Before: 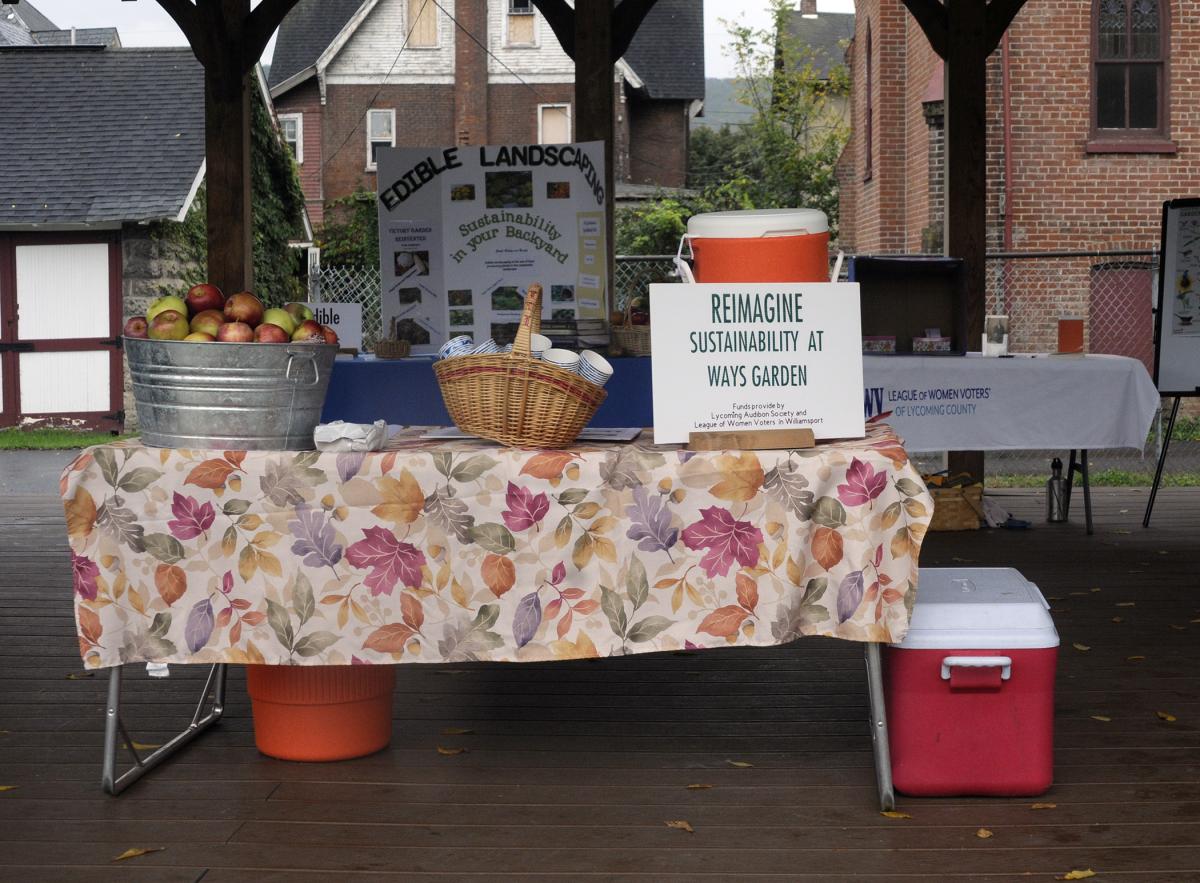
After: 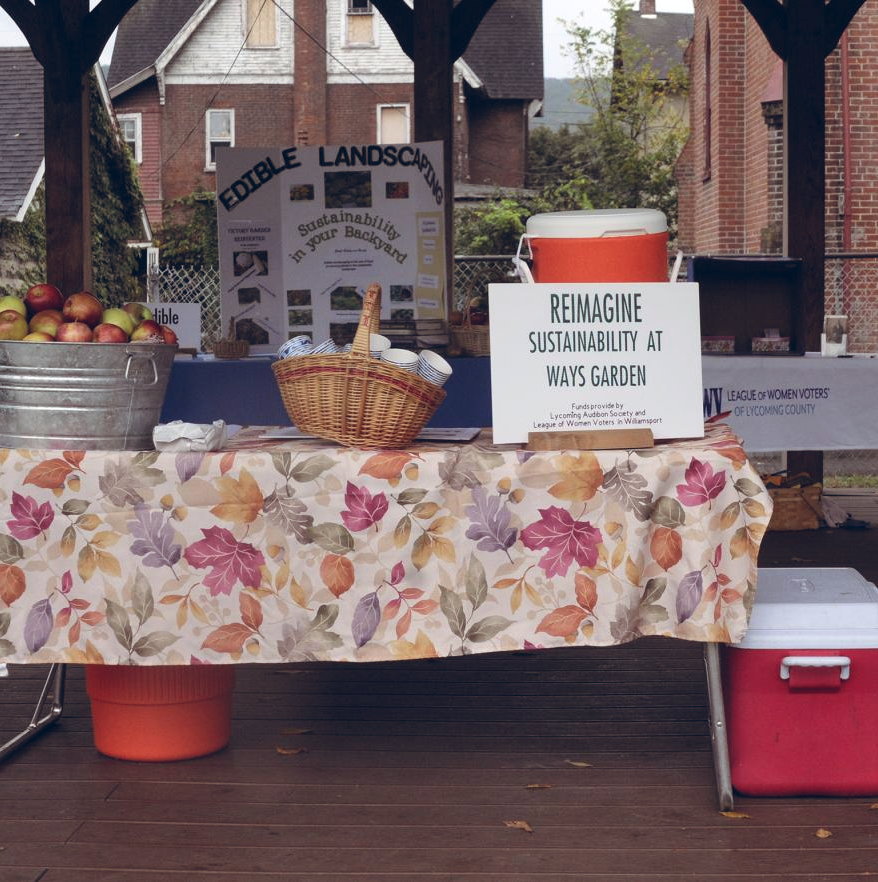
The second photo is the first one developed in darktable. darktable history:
crop: left 13.443%, right 13.31%
color balance rgb: shadows lift › chroma 9.92%, shadows lift › hue 45.12°, power › luminance 3.26%, power › hue 231.93°, global offset › luminance 0.4%, global offset › chroma 0.21%, global offset › hue 255.02°
shadows and highlights: shadows 37.27, highlights -28.18, soften with gaussian
